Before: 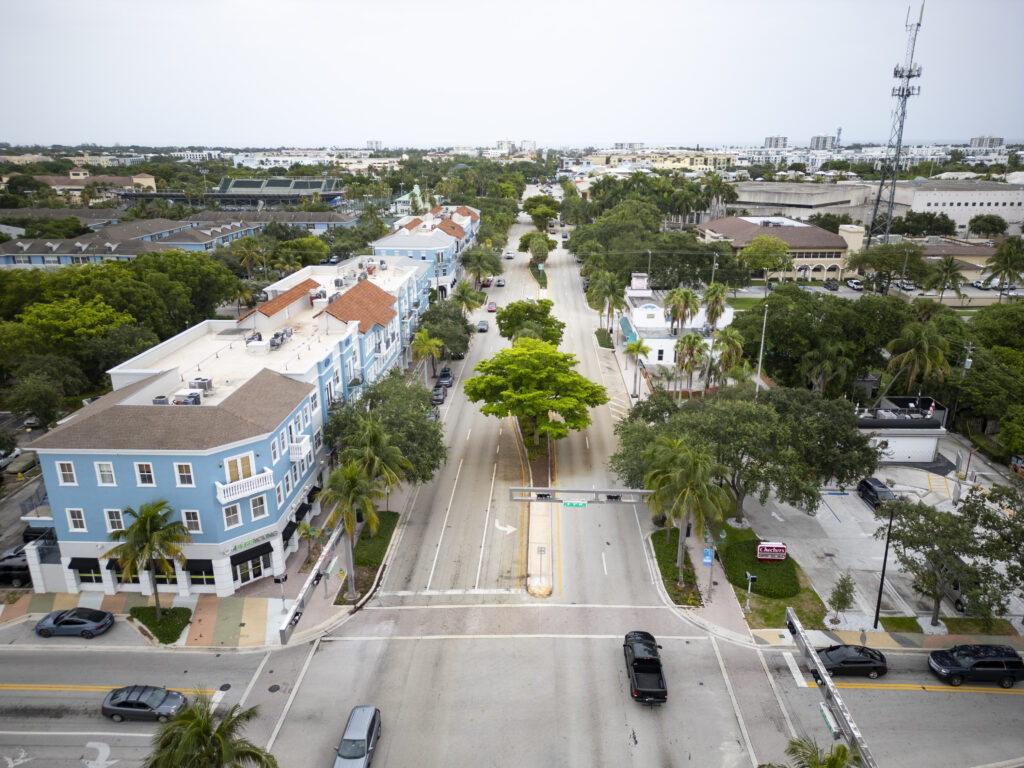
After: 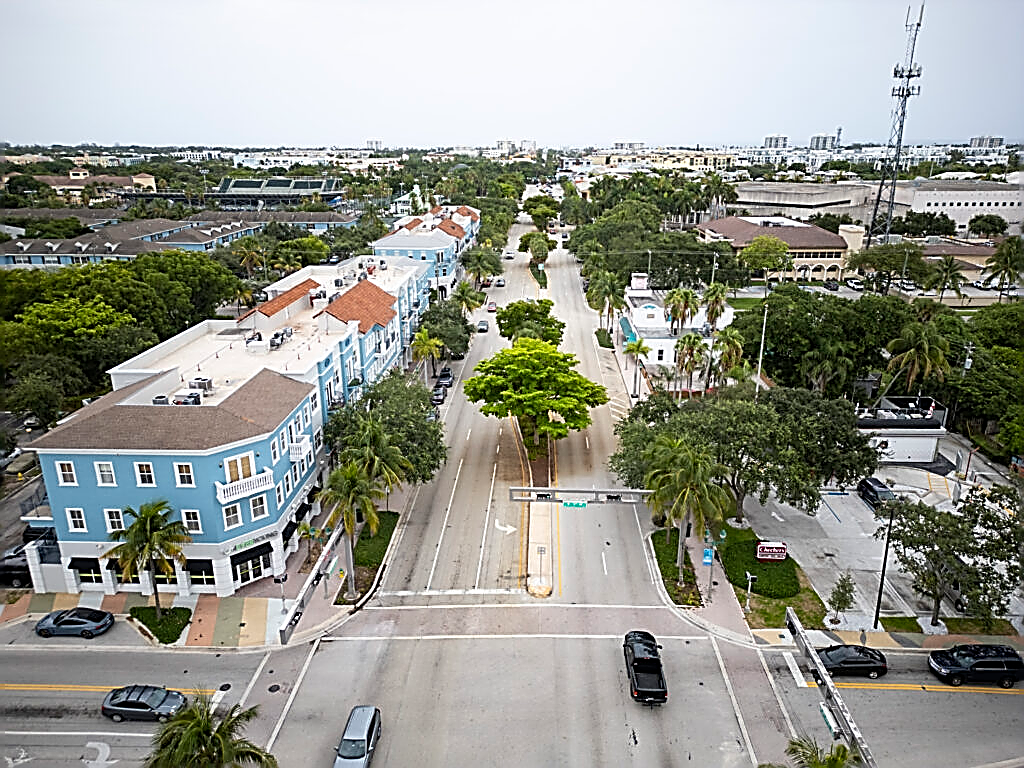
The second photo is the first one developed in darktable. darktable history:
sharpen: amount 1.857
